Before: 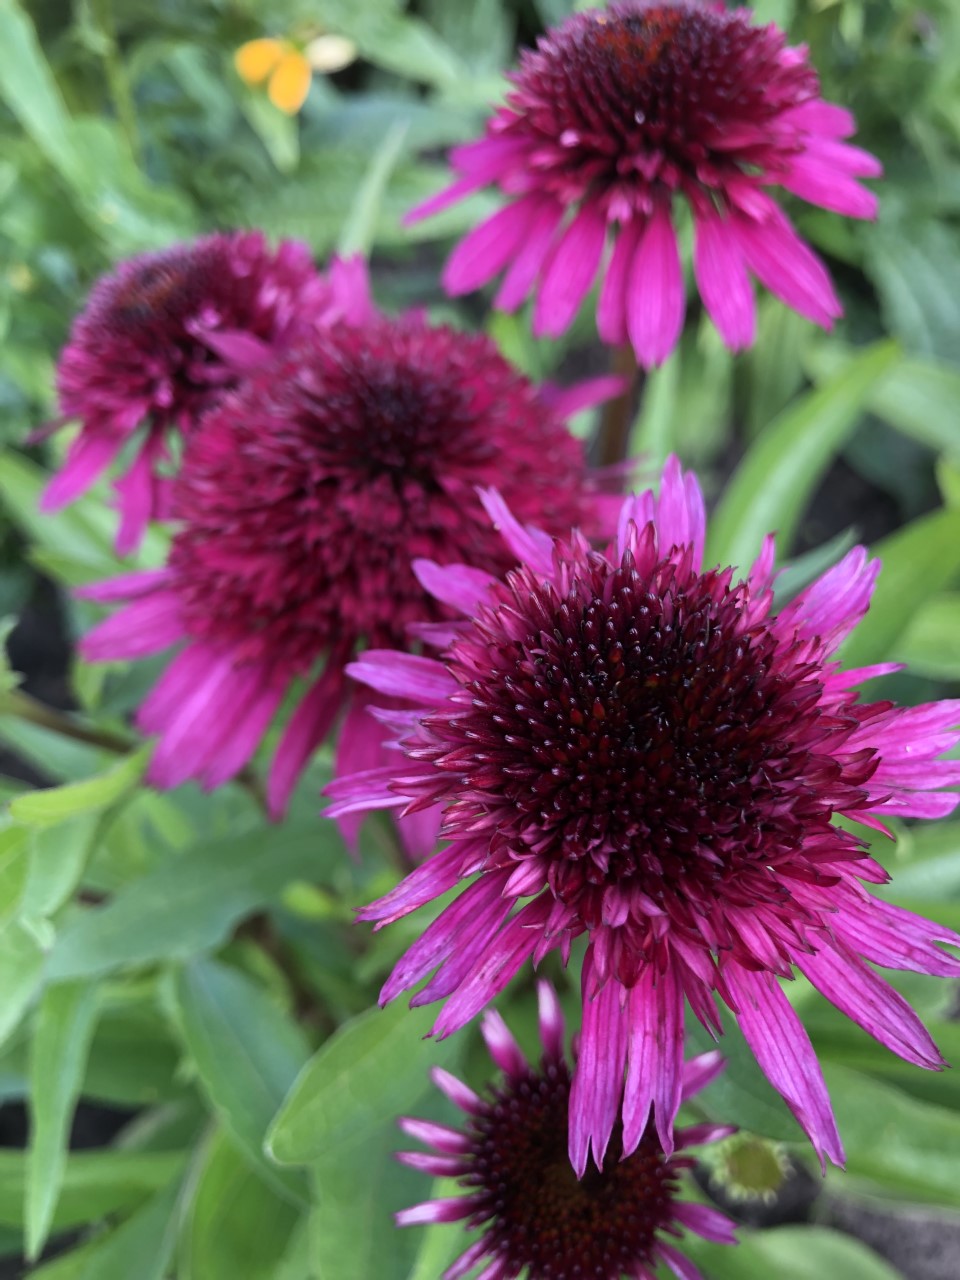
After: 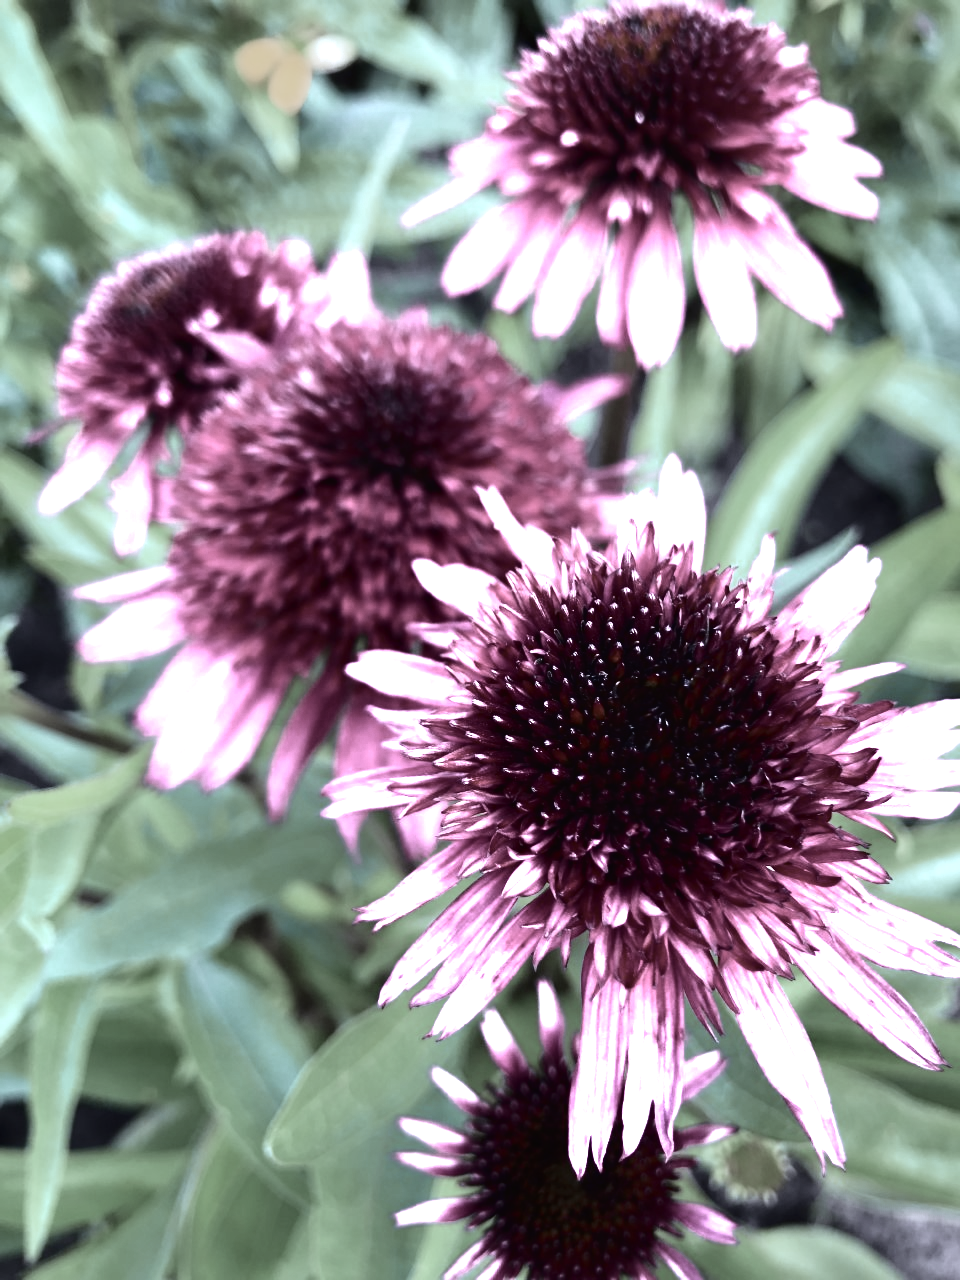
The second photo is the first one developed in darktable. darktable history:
shadows and highlights: white point adjustment 0.05, highlights color adjustment 55.9%, soften with gaussian
white balance: red 0.948, green 1.02, blue 1.176
color zones: curves: ch0 [(0, 0.613) (0.01, 0.613) (0.245, 0.448) (0.498, 0.529) (0.642, 0.665) (0.879, 0.777) (0.99, 0.613)]; ch1 [(0, 0.272) (0.219, 0.127) (0.724, 0.346)]
tone curve: curves: ch0 [(0, 0.011) (0.053, 0.026) (0.174, 0.115) (0.398, 0.444) (0.673, 0.775) (0.829, 0.906) (0.991, 0.981)]; ch1 [(0, 0) (0.264, 0.22) (0.407, 0.373) (0.463, 0.457) (0.492, 0.501) (0.512, 0.513) (0.54, 0.543) (0.585, 0.617) (0.659, 0.686) (0.78, 0.8) (1, 1)]; ch2 [(0, 0) (0.438, 0.449) (0.473, 0.469) (0.503, 0.5) (0.523, 0.534) (0.562, 0.591) (0.612, 0.627) (0.701, 0.707) (1, 1)], color space Lab, independent channels, preserve colors none
